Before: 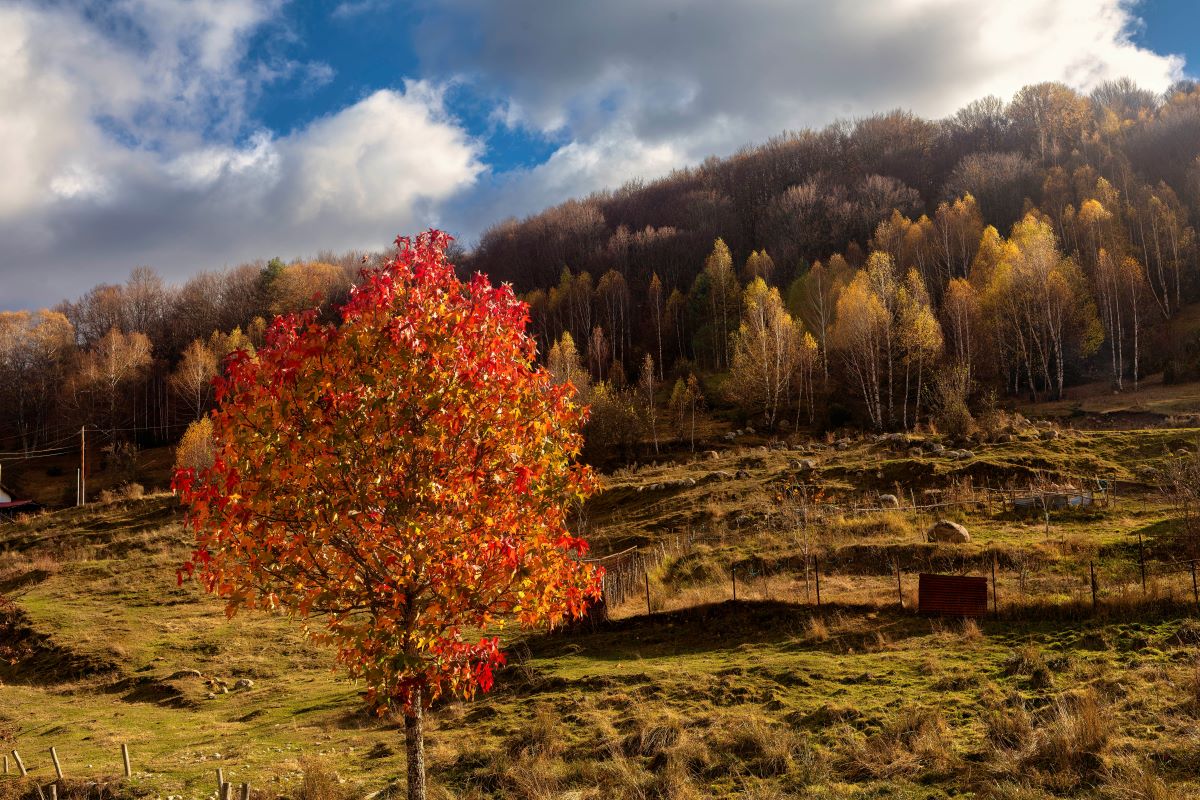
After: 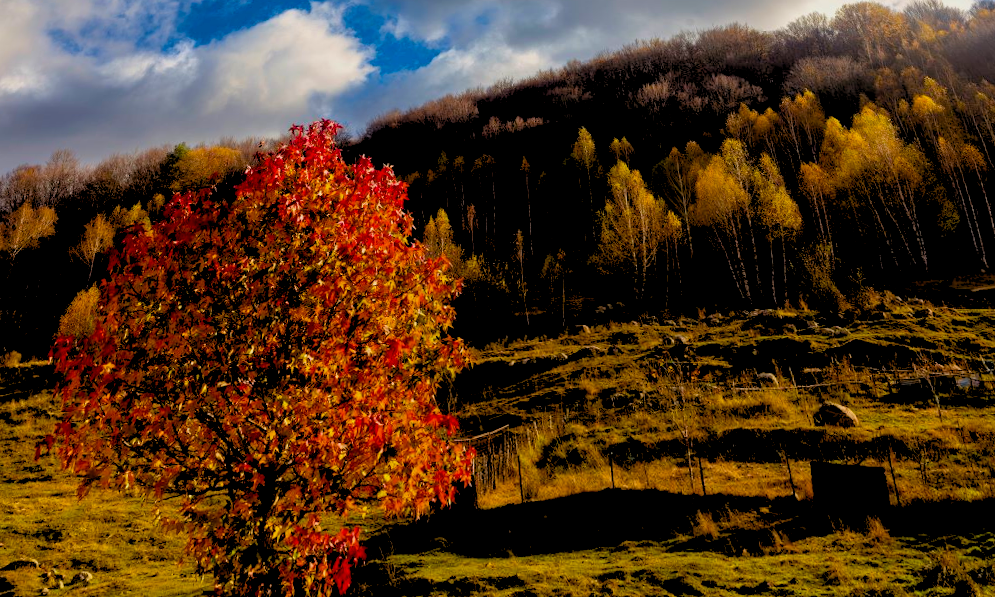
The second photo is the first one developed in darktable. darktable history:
crop: top 5.667%, bottom 17.637%
exposure: black level correction 0.011, exposure -0.478 EV, compensate highlight preservation false
rotate and perspective: rotation 0.72°, lens shift (vertical) -0.352, lens shift (horizontal) -0.051, crop left 0.152, crop right 0.859, crop top 0.019, crop bottom 0.964
color balance: mode lift, gamma, gain (sRGB), lift [0.97, 1, 1, 1], gamma [1.03, 1, 1, 1]
rgb levels: levels [[0.013, 0.434, 0.89], [0, 0.5, 1], [0, 0.5, 1]]
color balance rgb: perceptual saturation grading › global saturation 30%, global vibrance 20%
